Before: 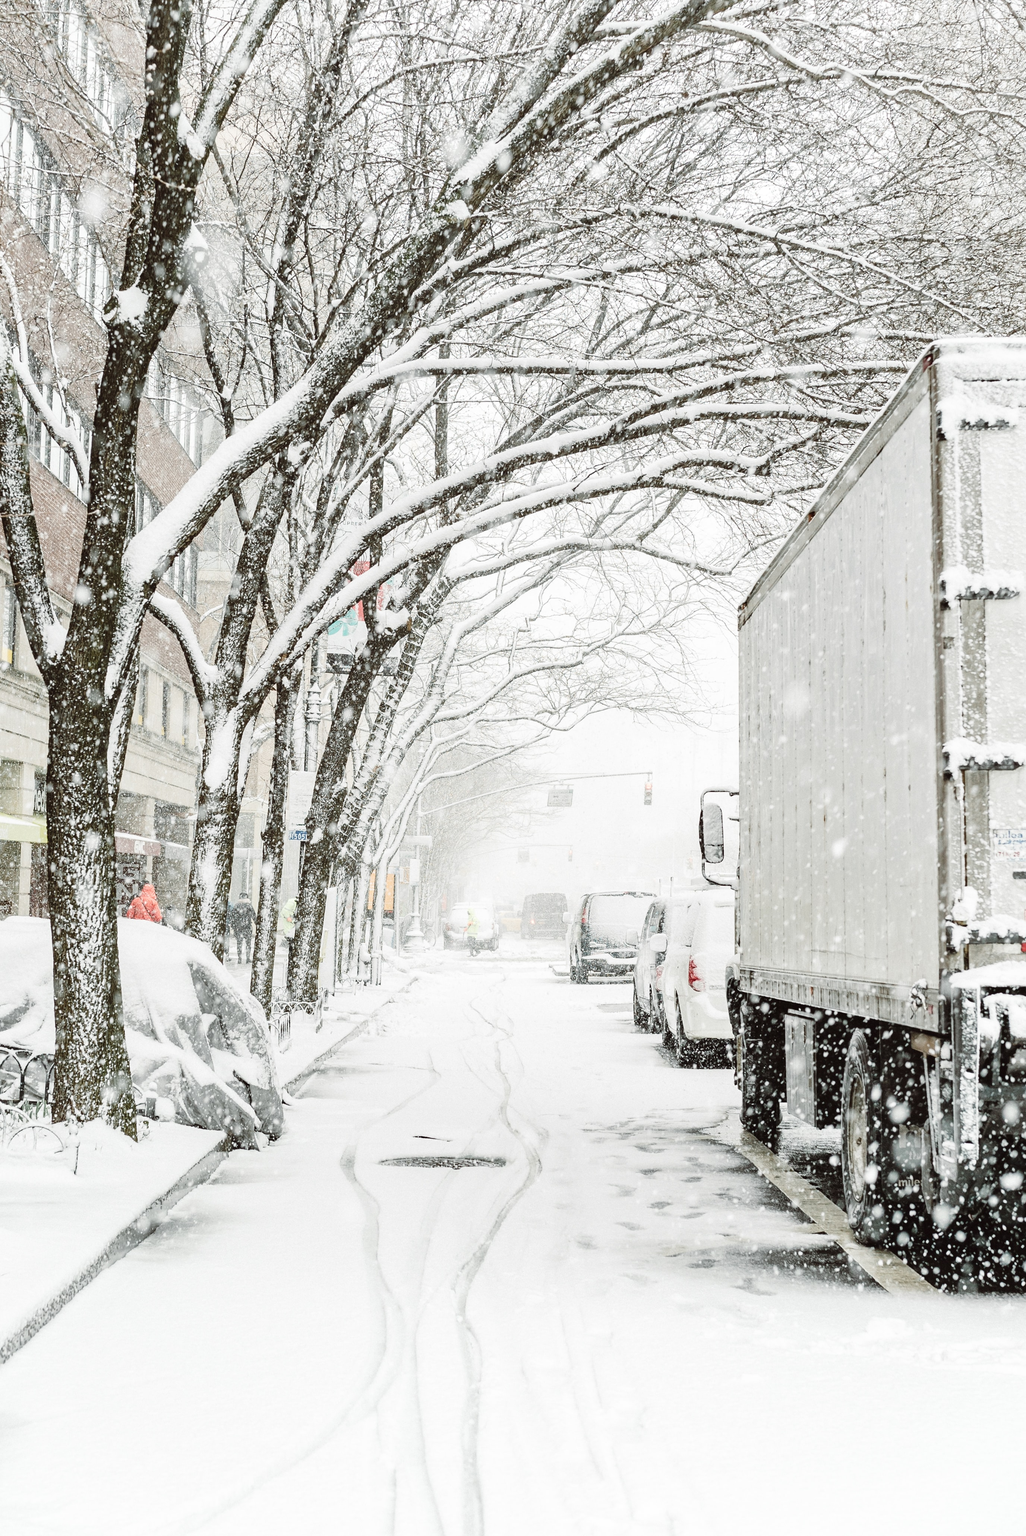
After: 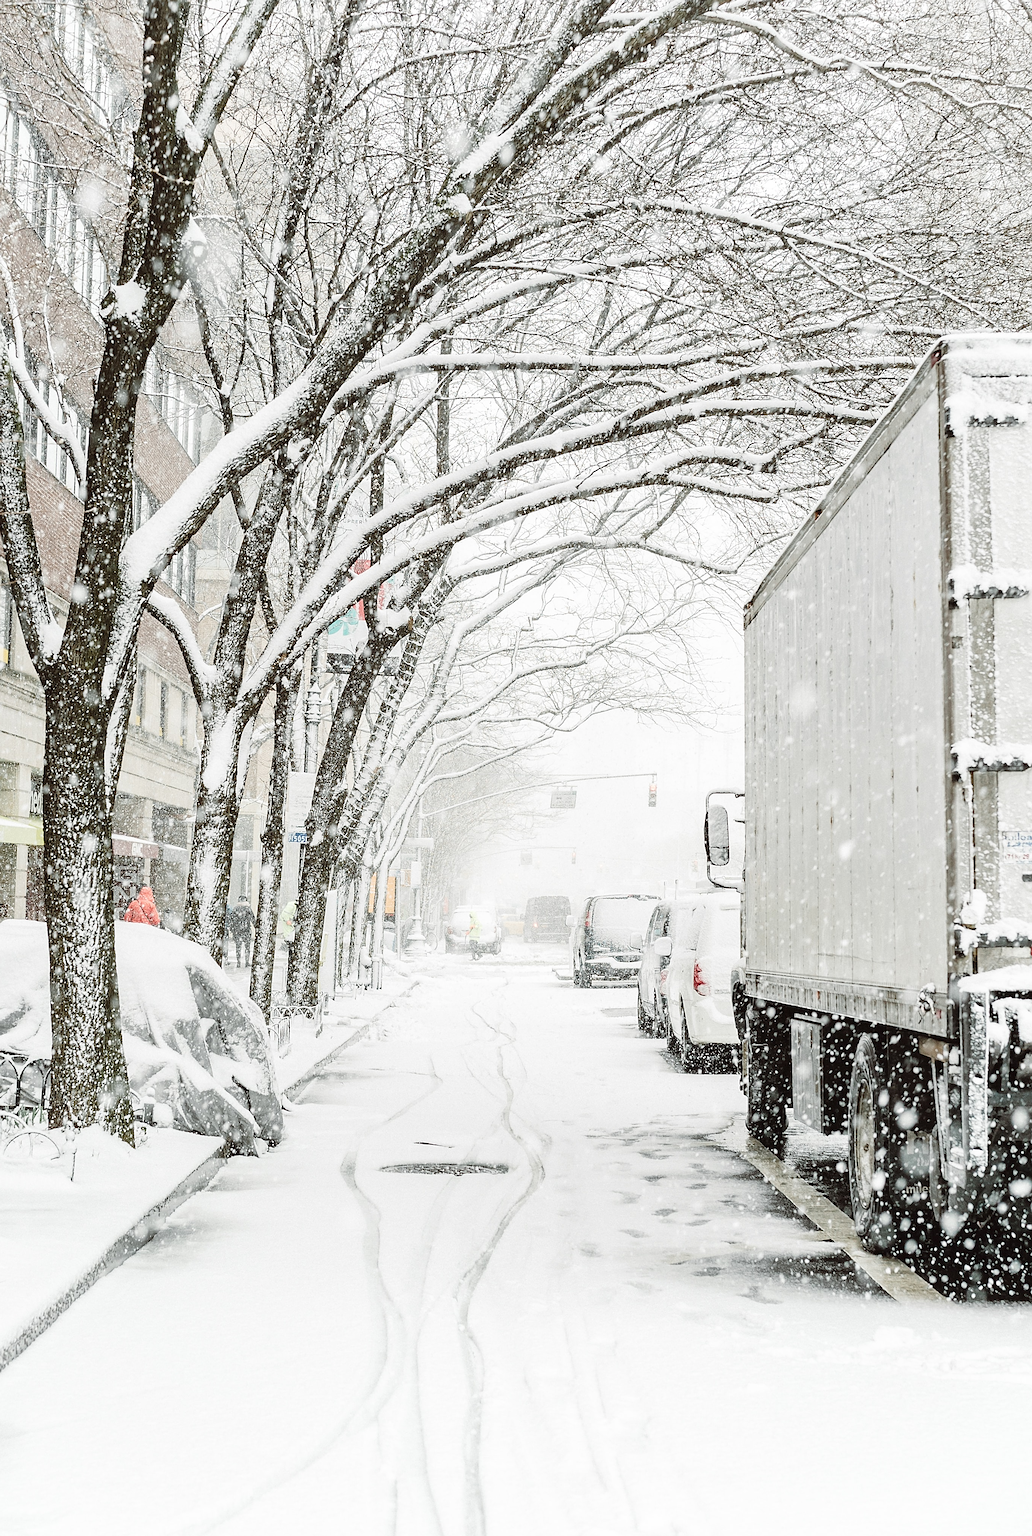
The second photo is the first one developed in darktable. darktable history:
crop: left 0.44%, top 0.608%, right 0.182%, bottom 0.726%
sharpen: on, module defaults
